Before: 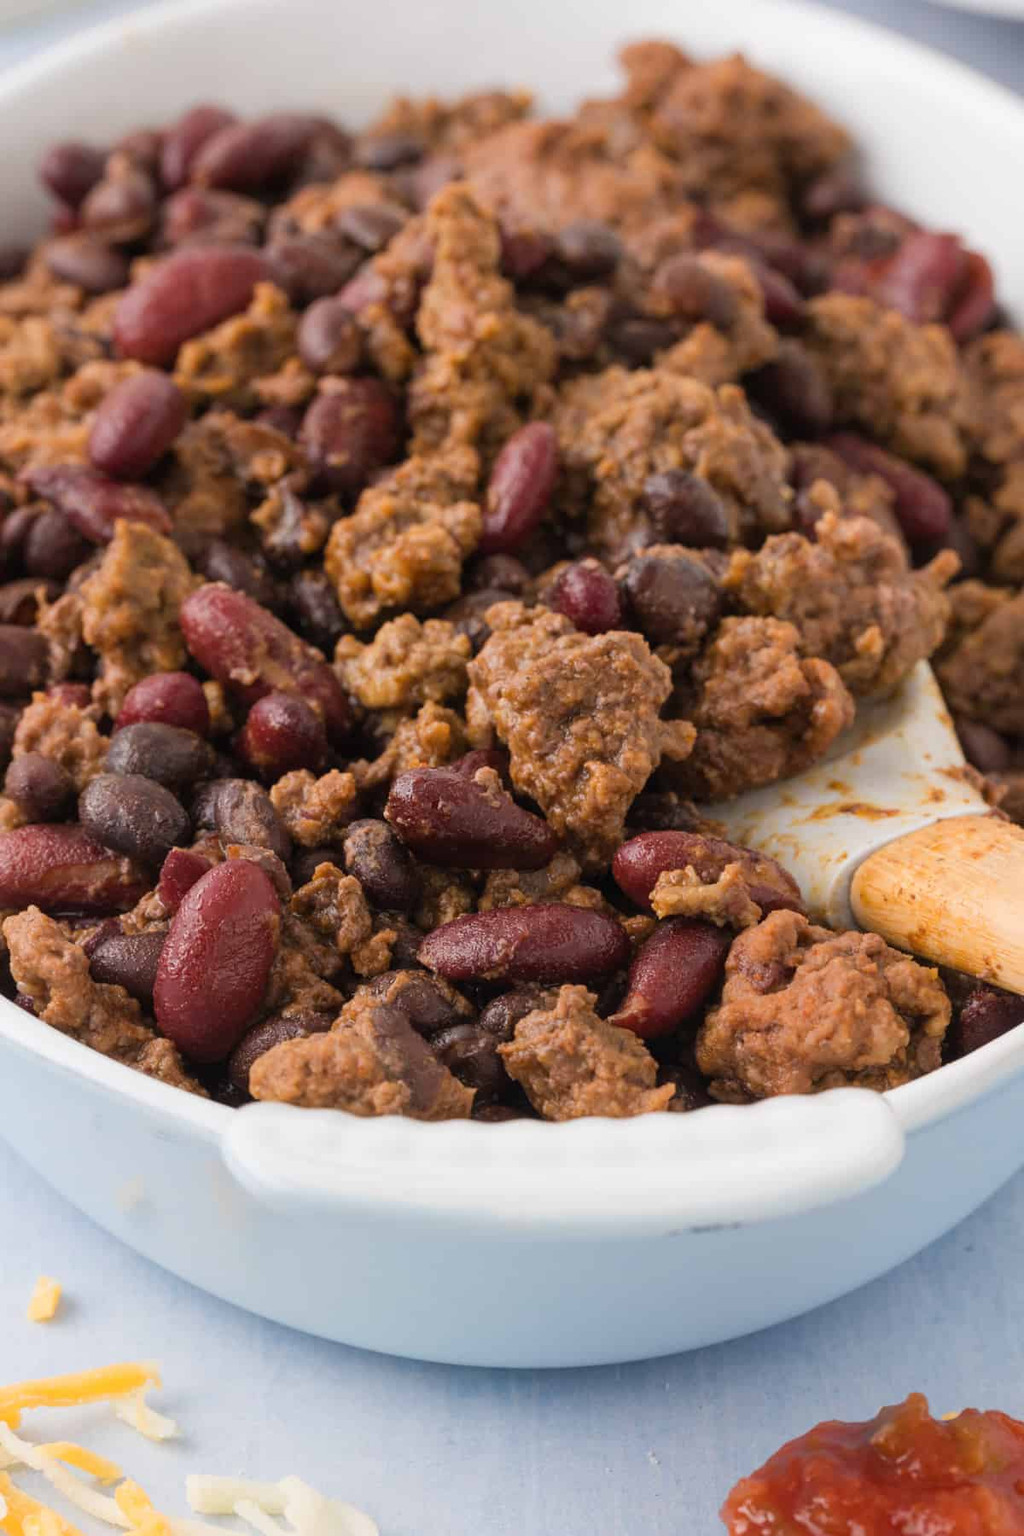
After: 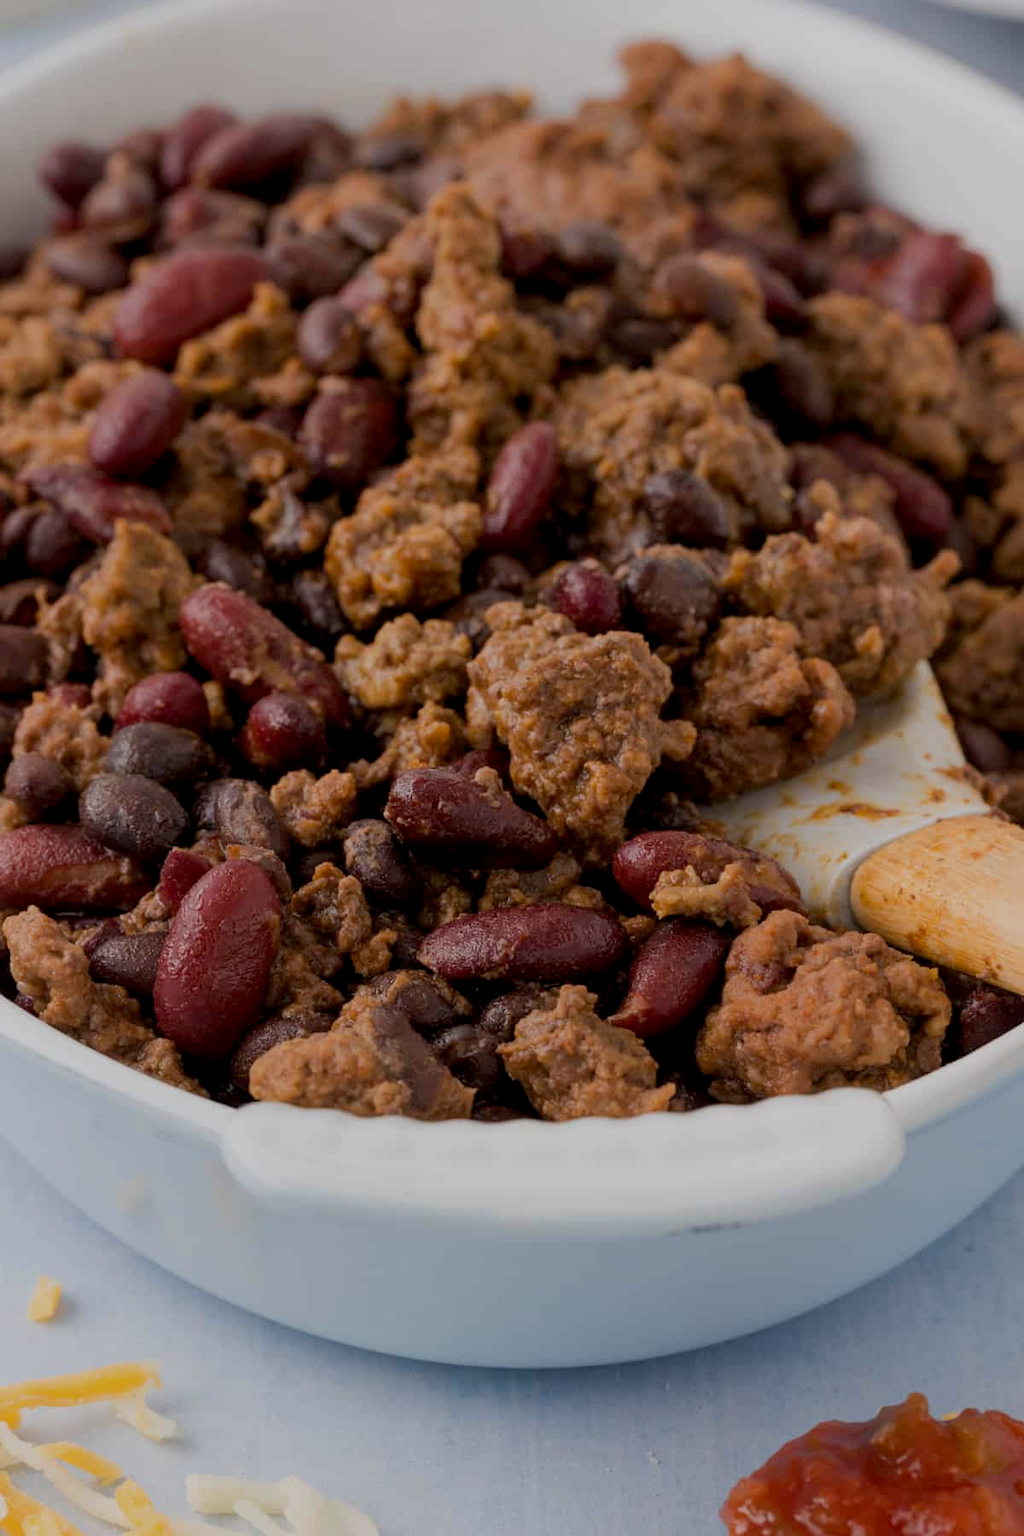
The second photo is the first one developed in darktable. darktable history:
exposure: black level correction 0.009, exposure -0.67 EV, compensate highlight preservation false
